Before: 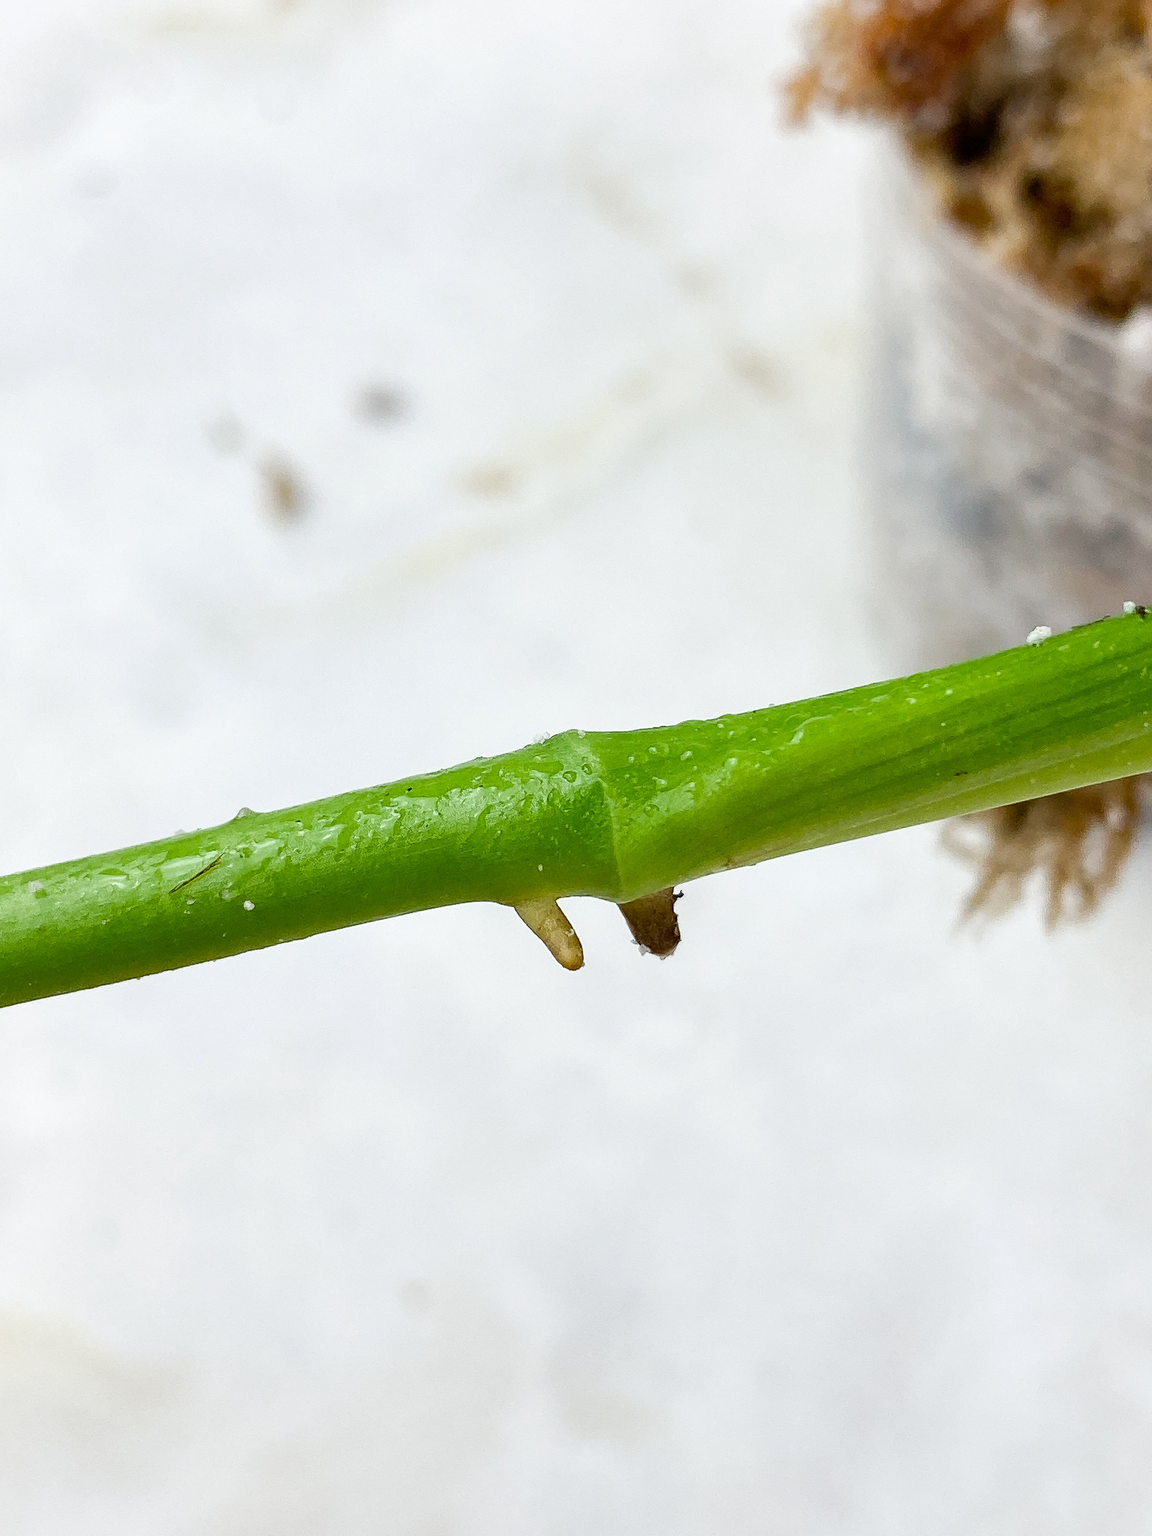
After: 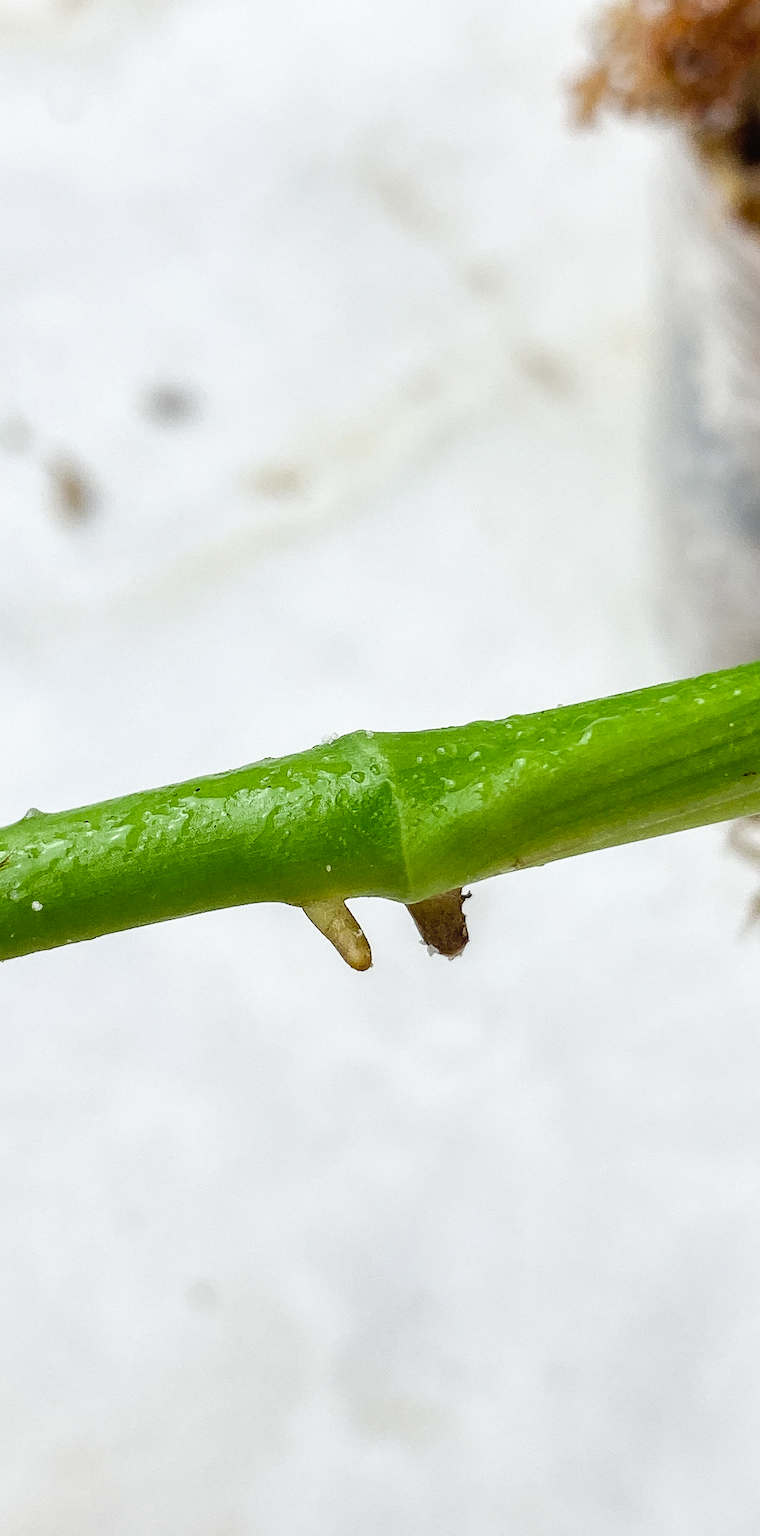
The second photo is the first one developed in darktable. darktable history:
crop and rotate: left 18.442%, right 15.508%
local contrast: on, module defaults
